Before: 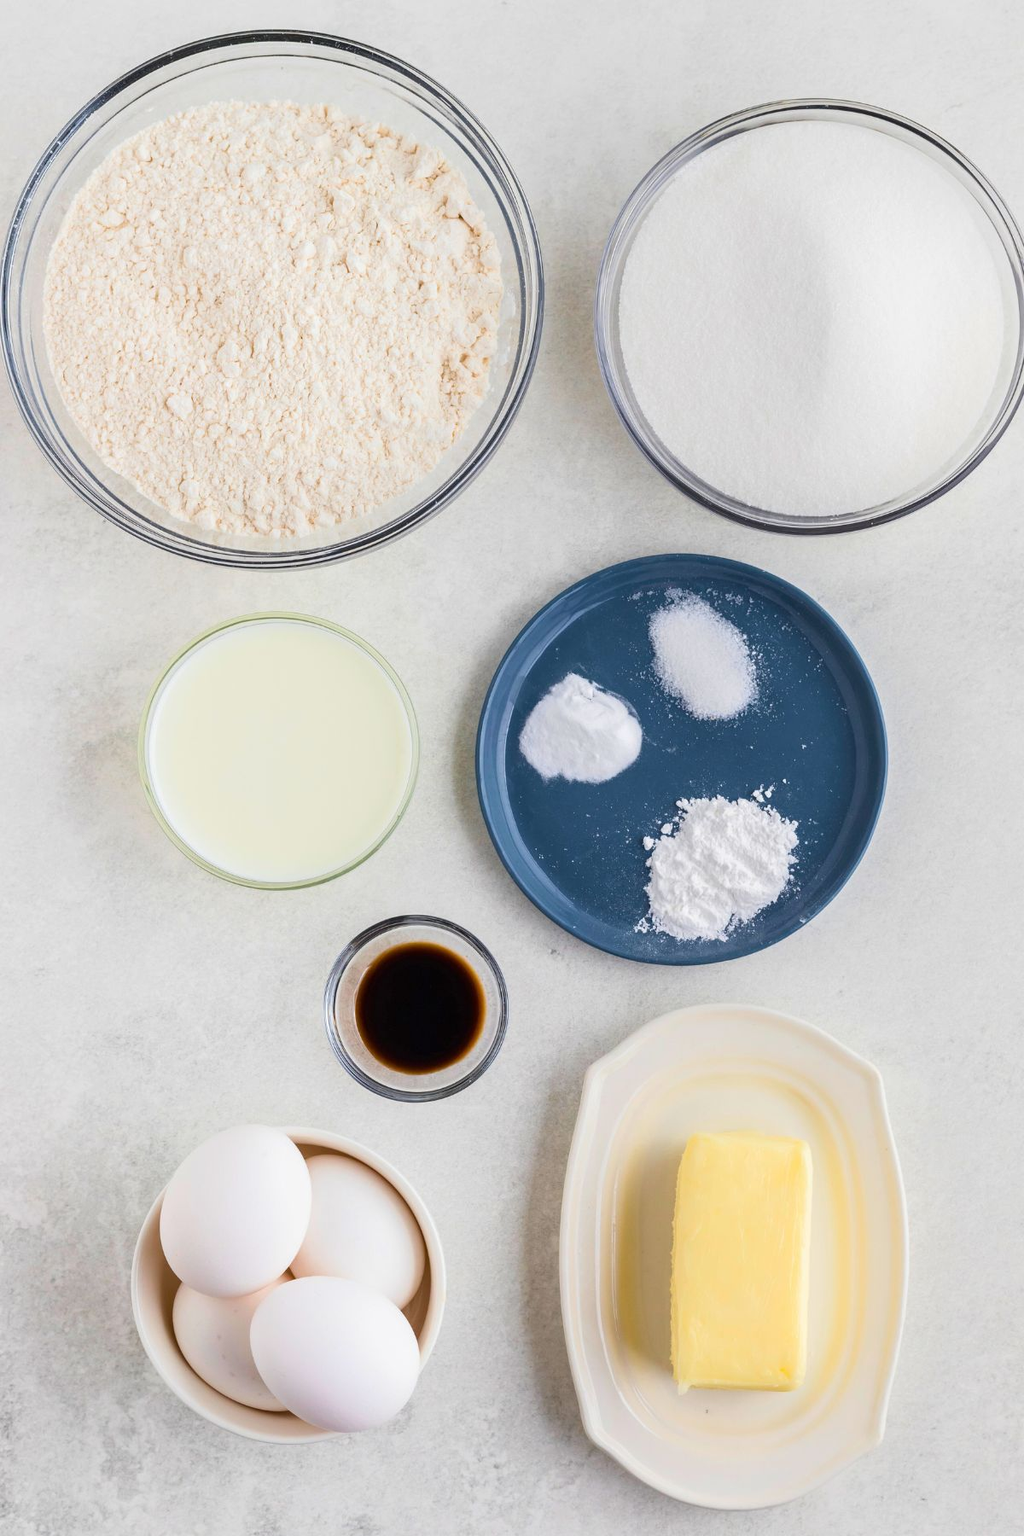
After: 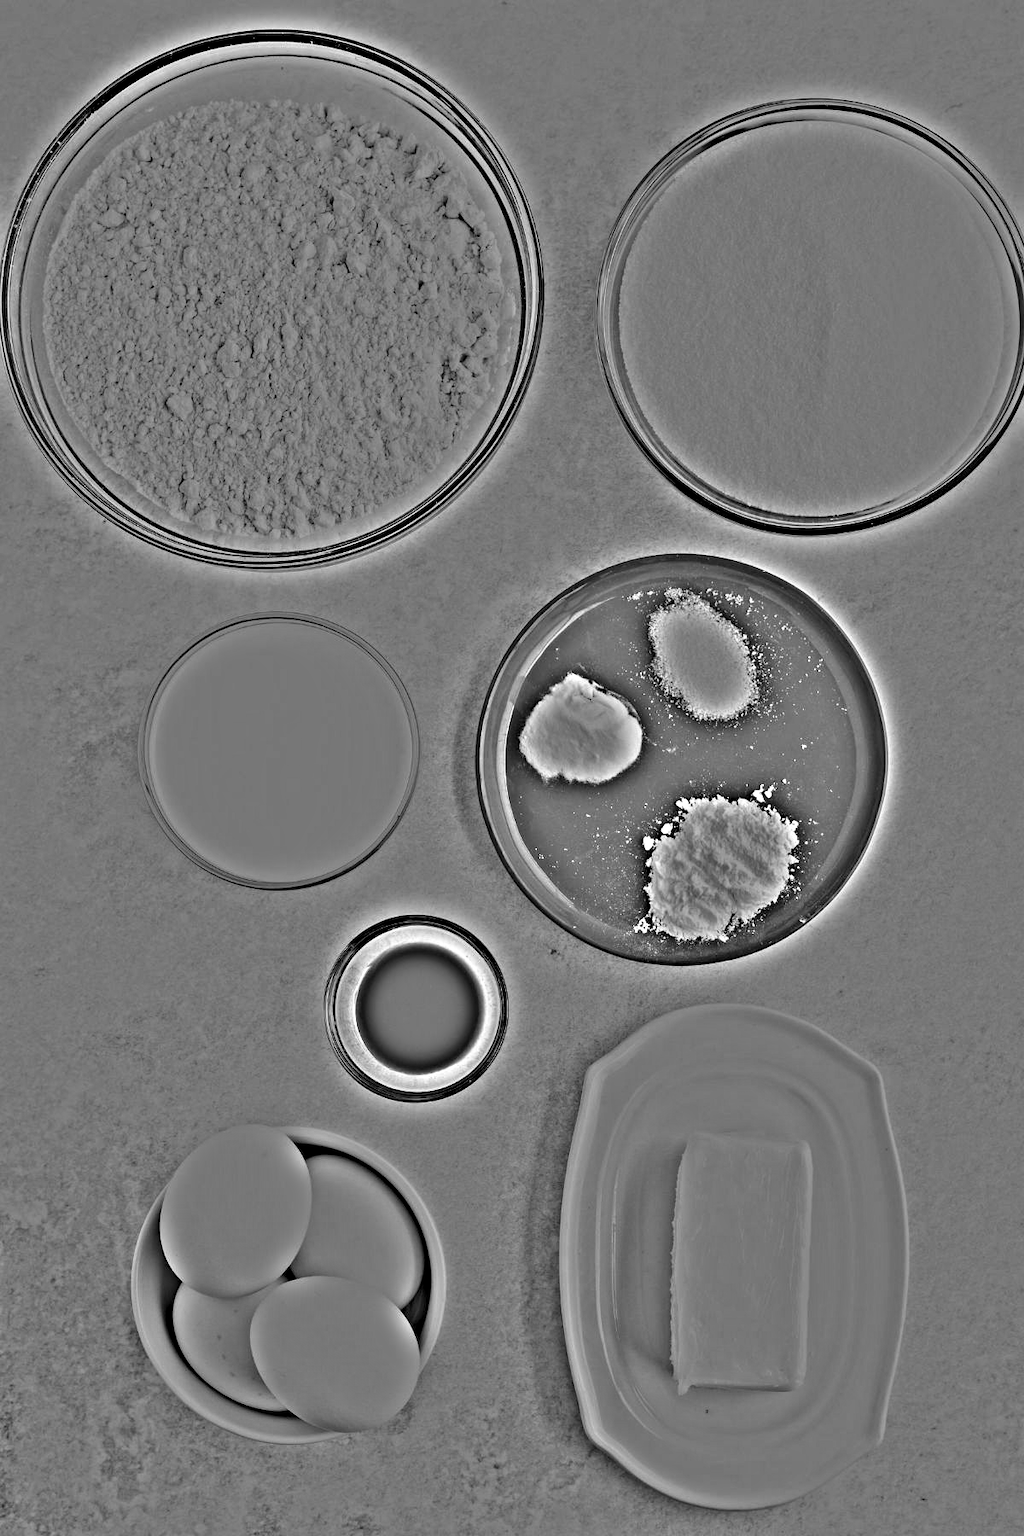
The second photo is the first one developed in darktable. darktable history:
shadows and highlights: shadows 0, highlights 40
highpass: sharpness 49.79%, contrast boost 49.79%
tone equalizer: -8 EV 0.06 EV, smoothing diameter 25%, edges refinement/feathering 10, preserve details guided filter
